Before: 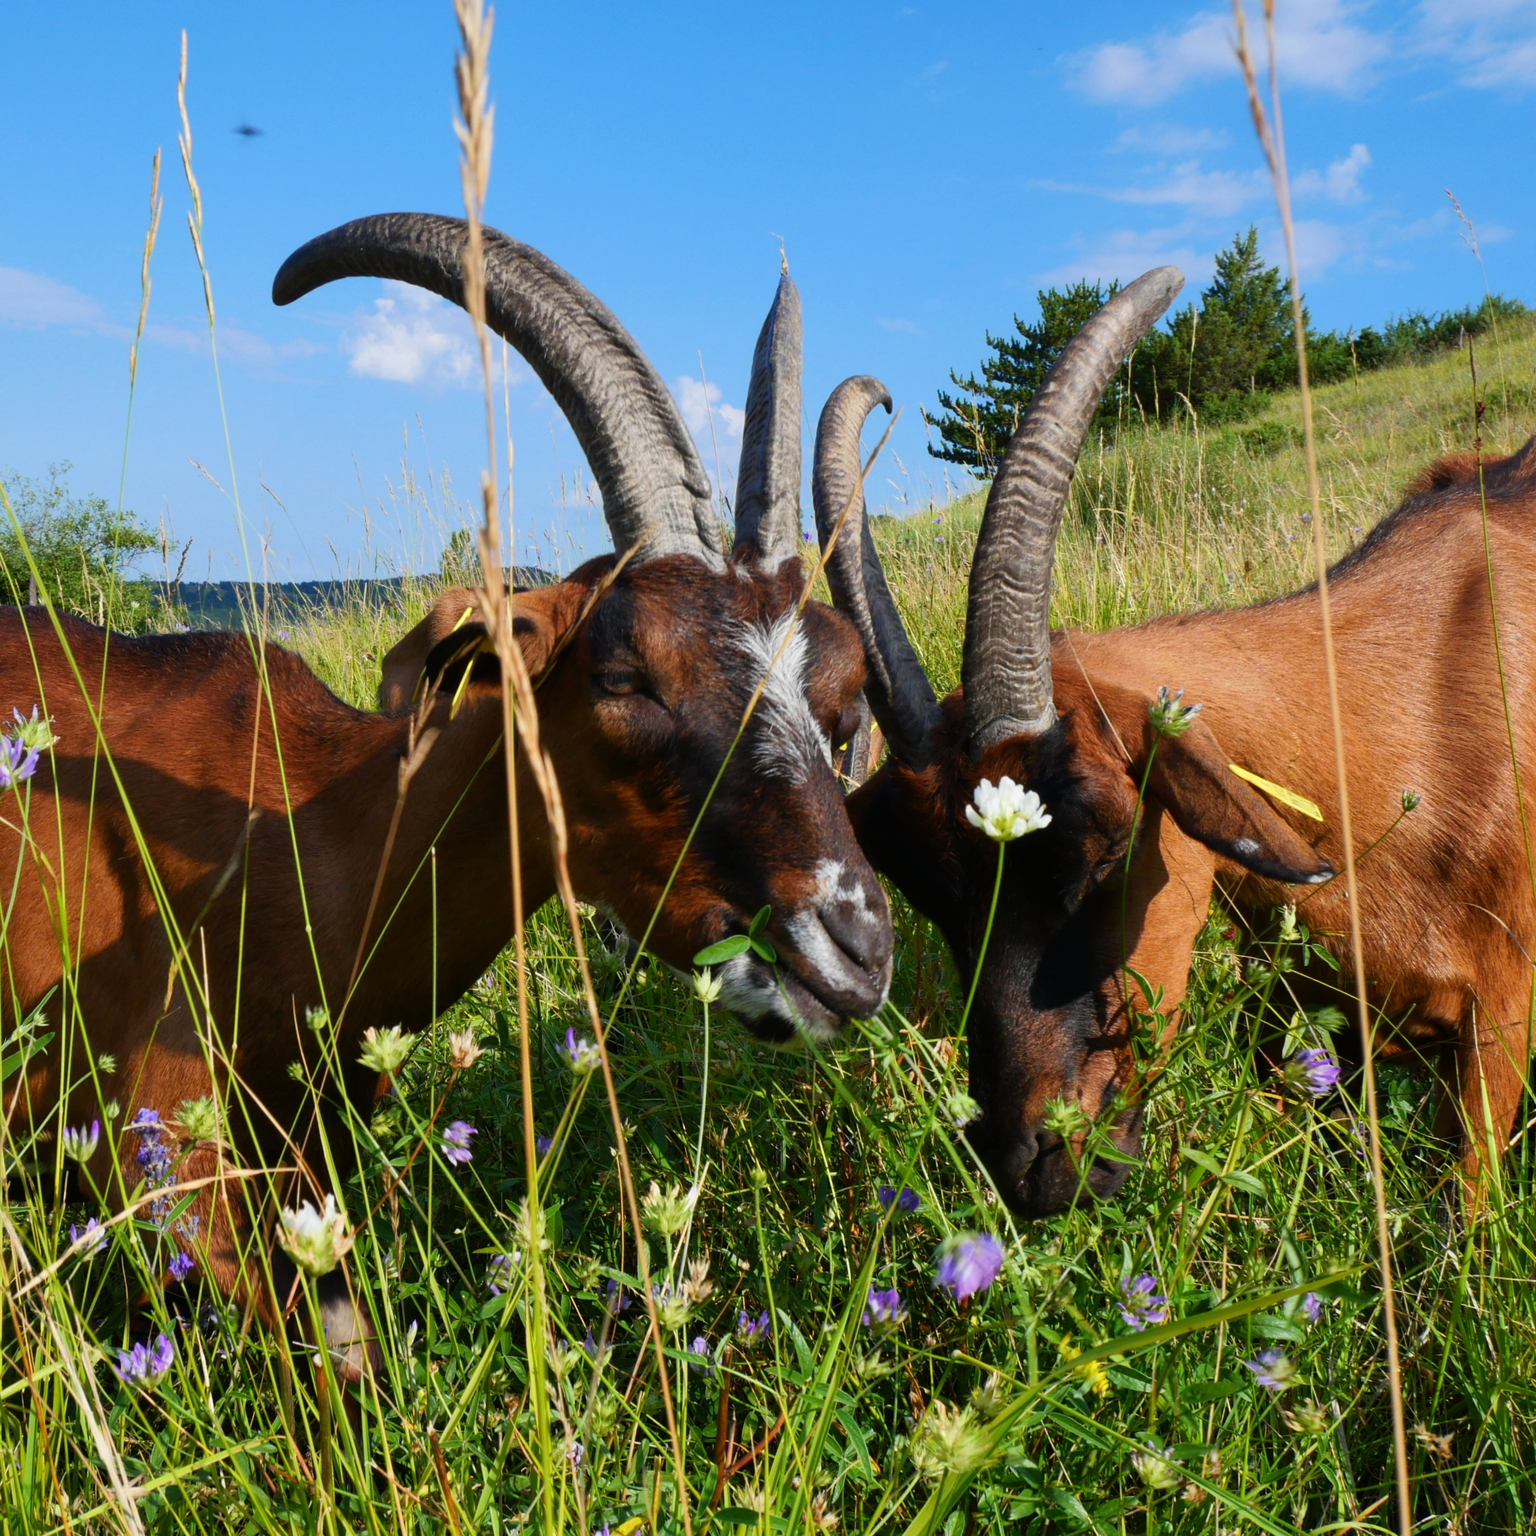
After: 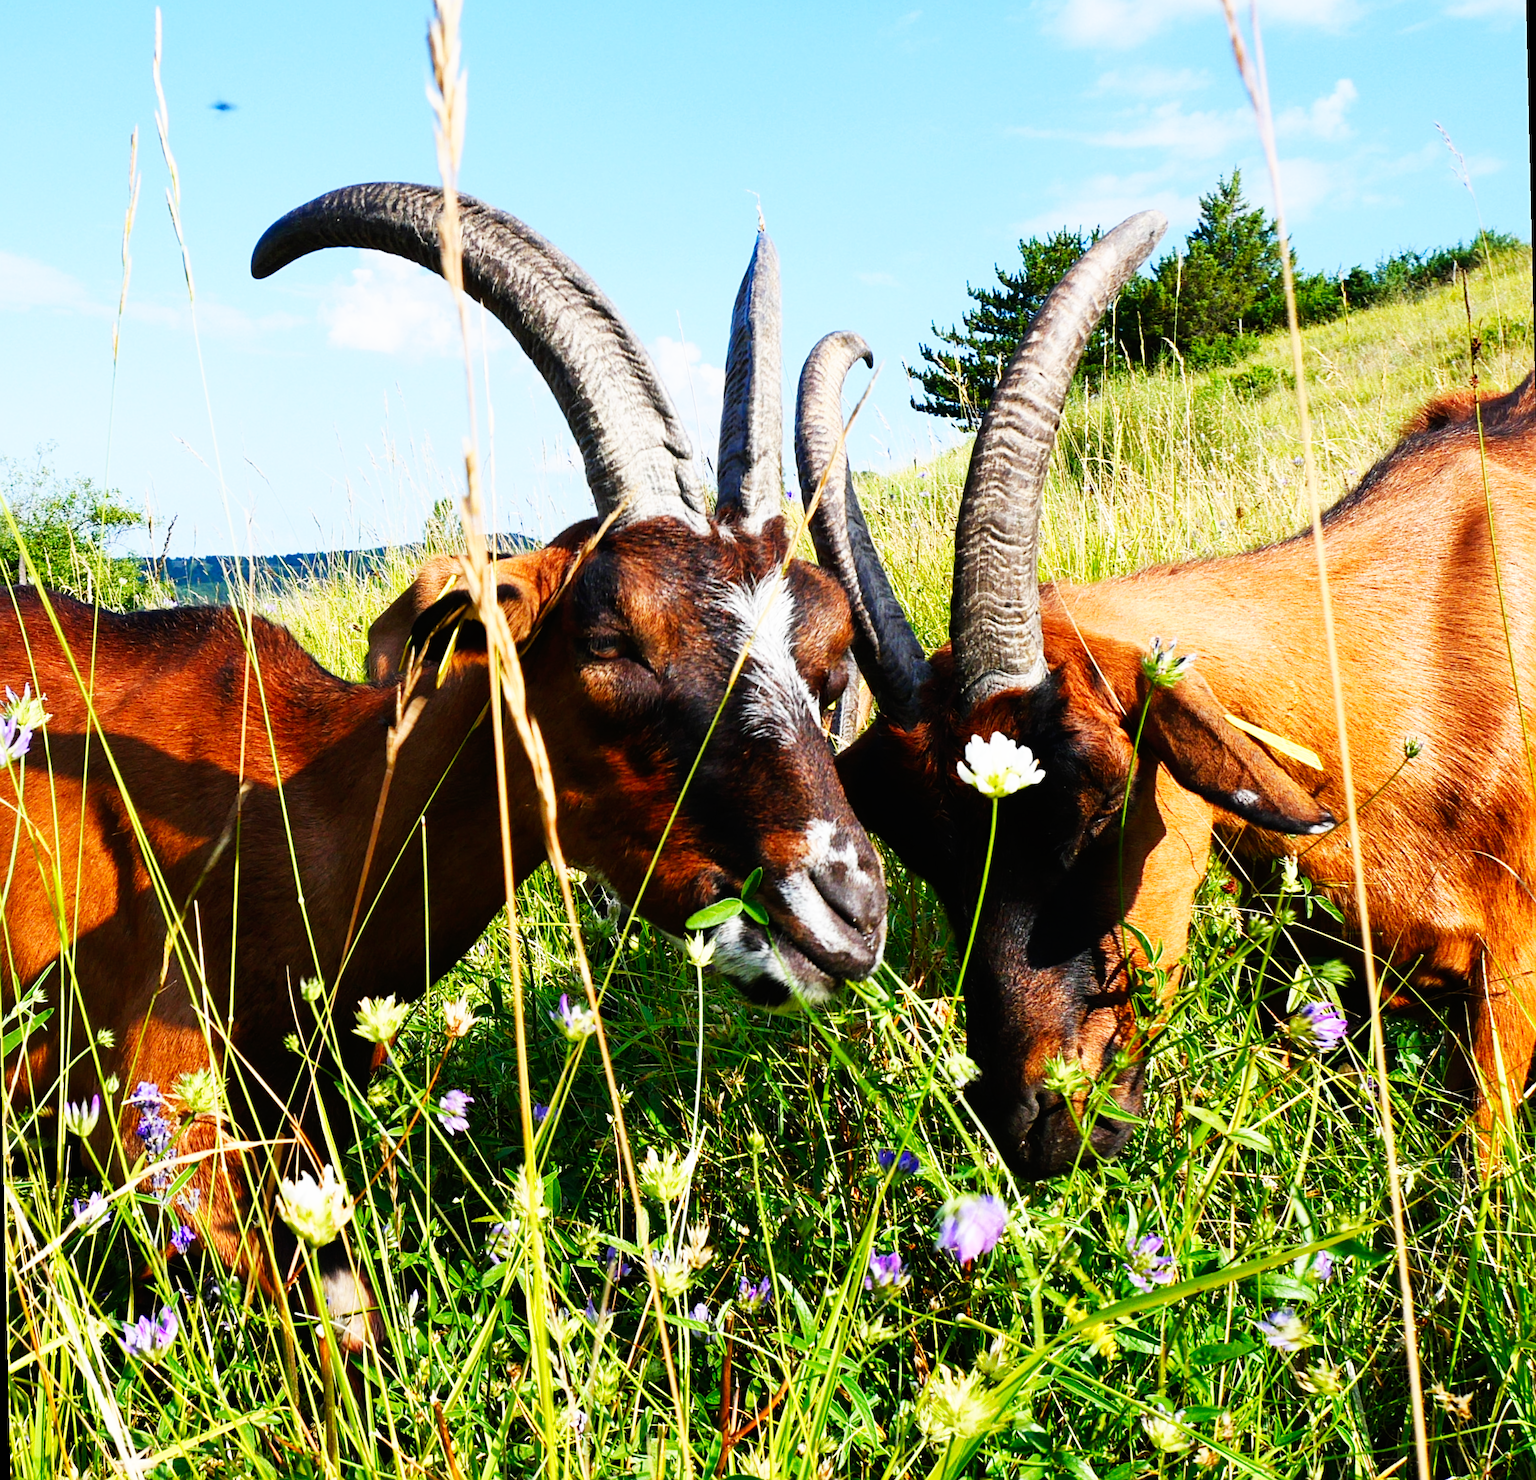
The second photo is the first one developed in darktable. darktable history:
rotate and perspective: rotation -1.32°, lens shift (horizontal) -0.031, crop left 0.015, crop right 0.985, crop top 0.047, crop bottom 0.982
base curve: curves: ch0 [(0, 0) (0.007, 0.004) (0.027, 0.03) (0.046, 0.07) (0.207, 0.54) (0.442, 0.872) (0.673, 0.972) (1, 1)], preserve colors none
sharpen: radius 2.167, amount 0.381, threshold 0
